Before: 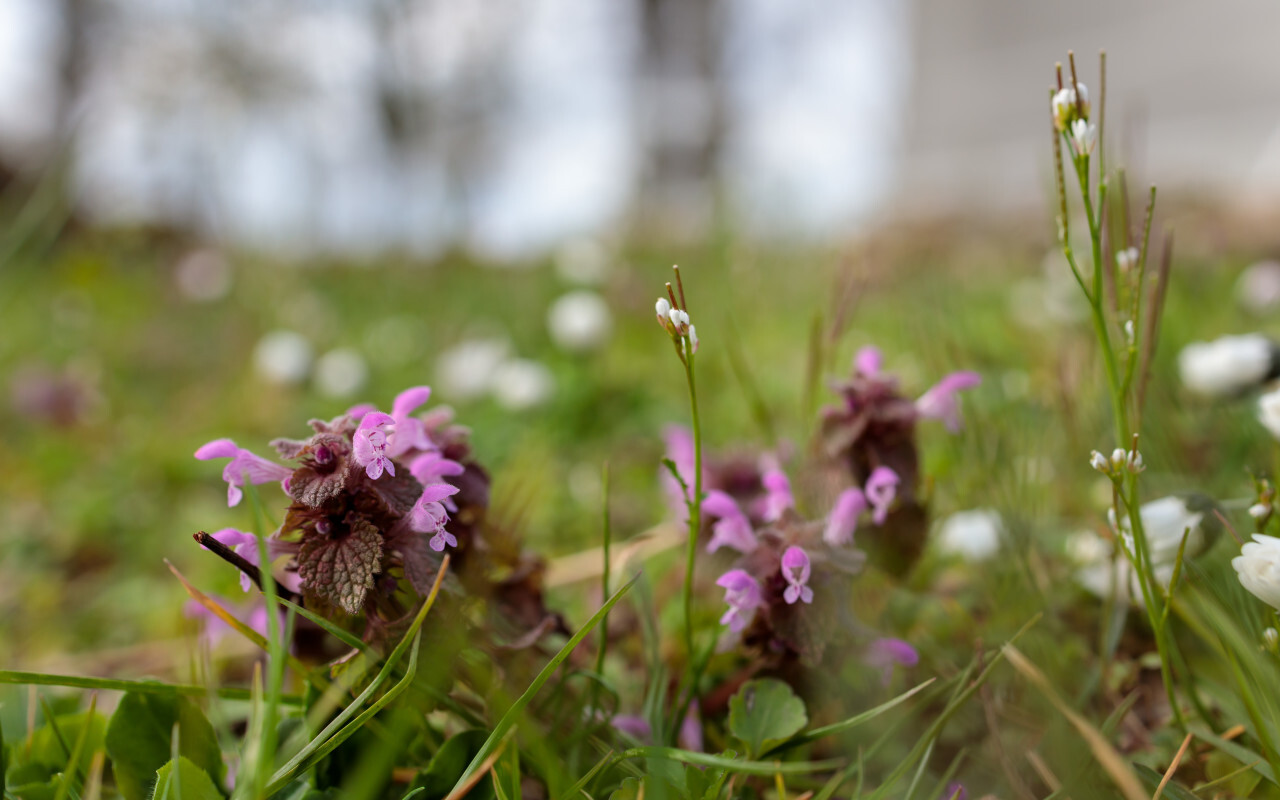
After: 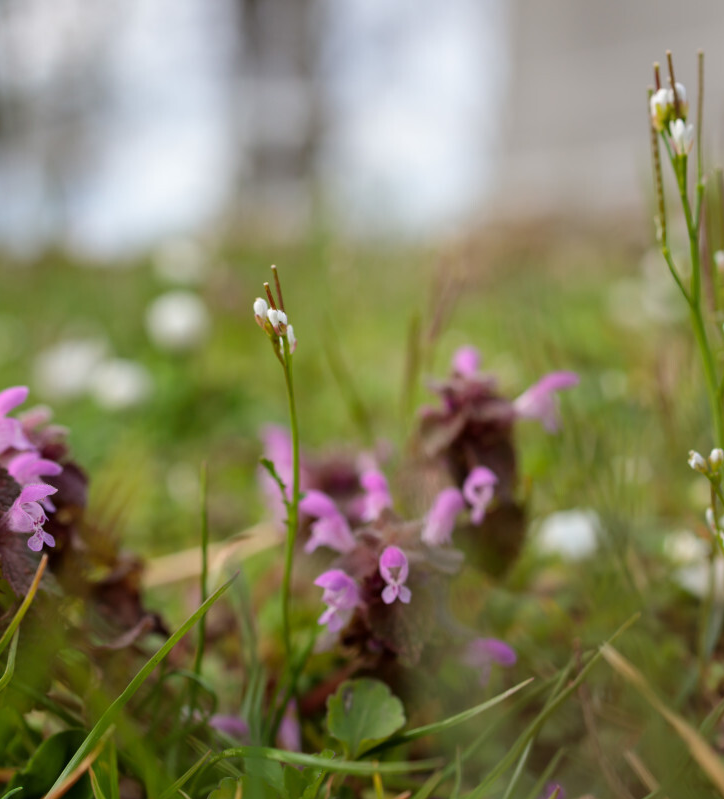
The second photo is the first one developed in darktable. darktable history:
crop: left 31.448%, top 0.009%, right 11.985%
